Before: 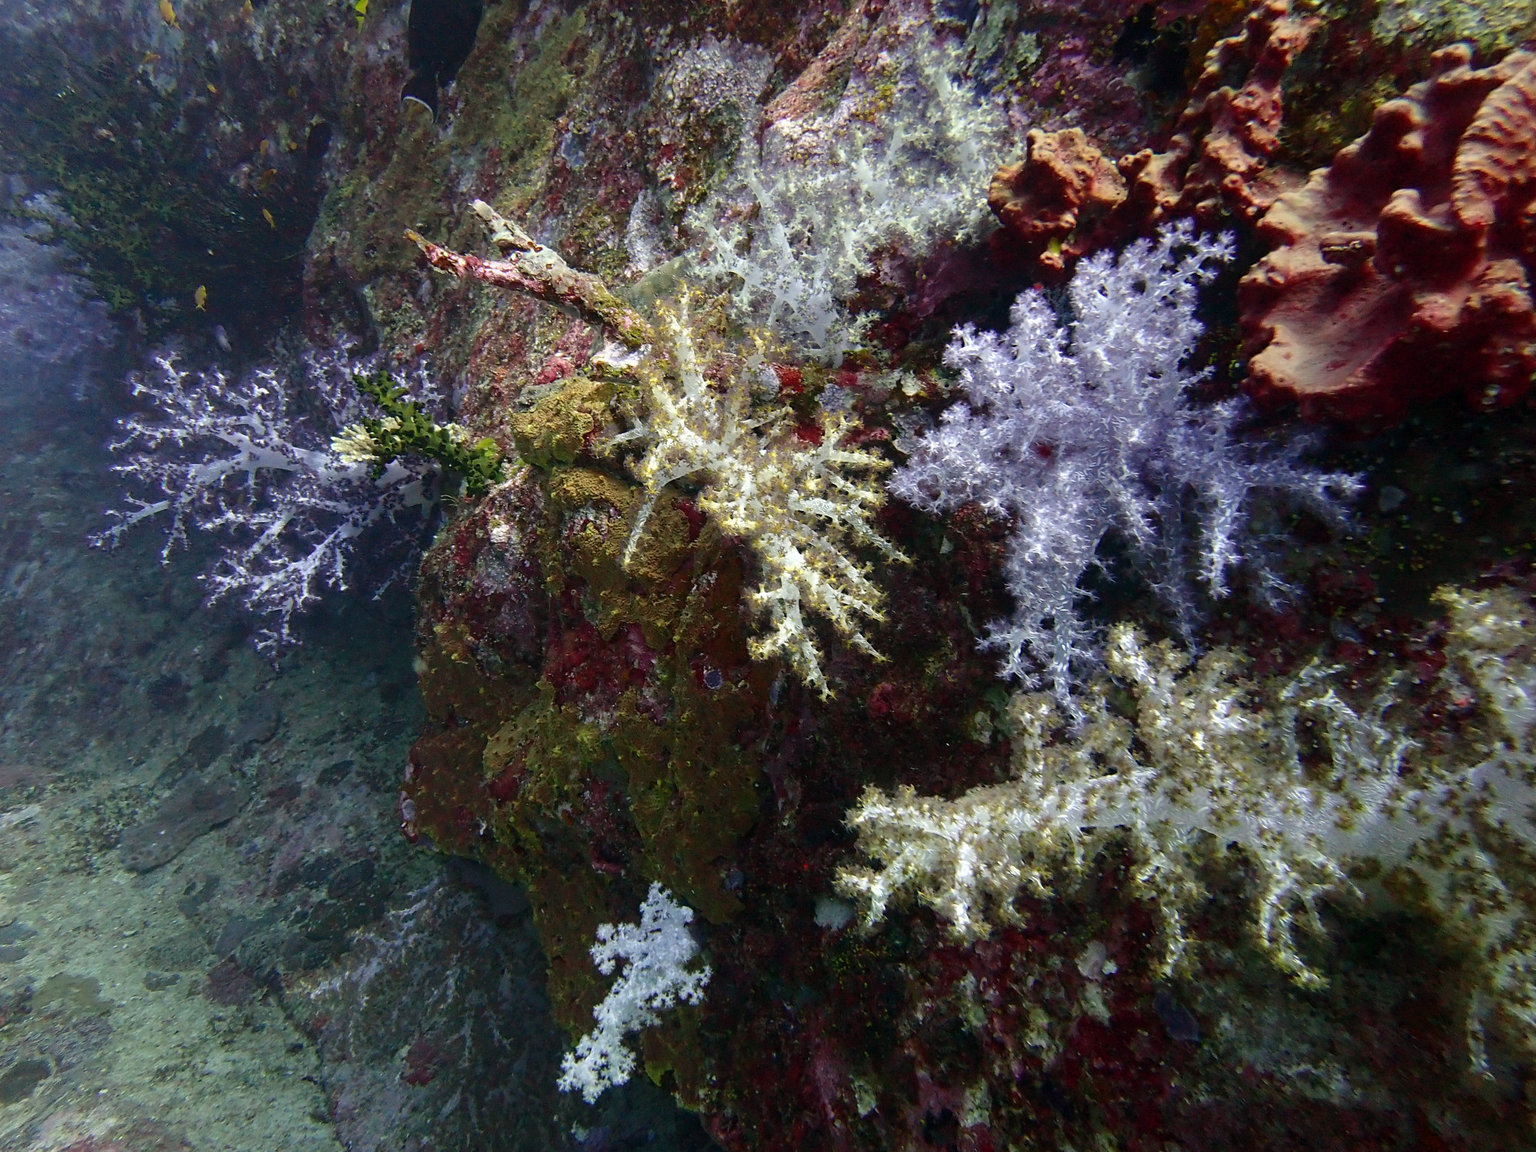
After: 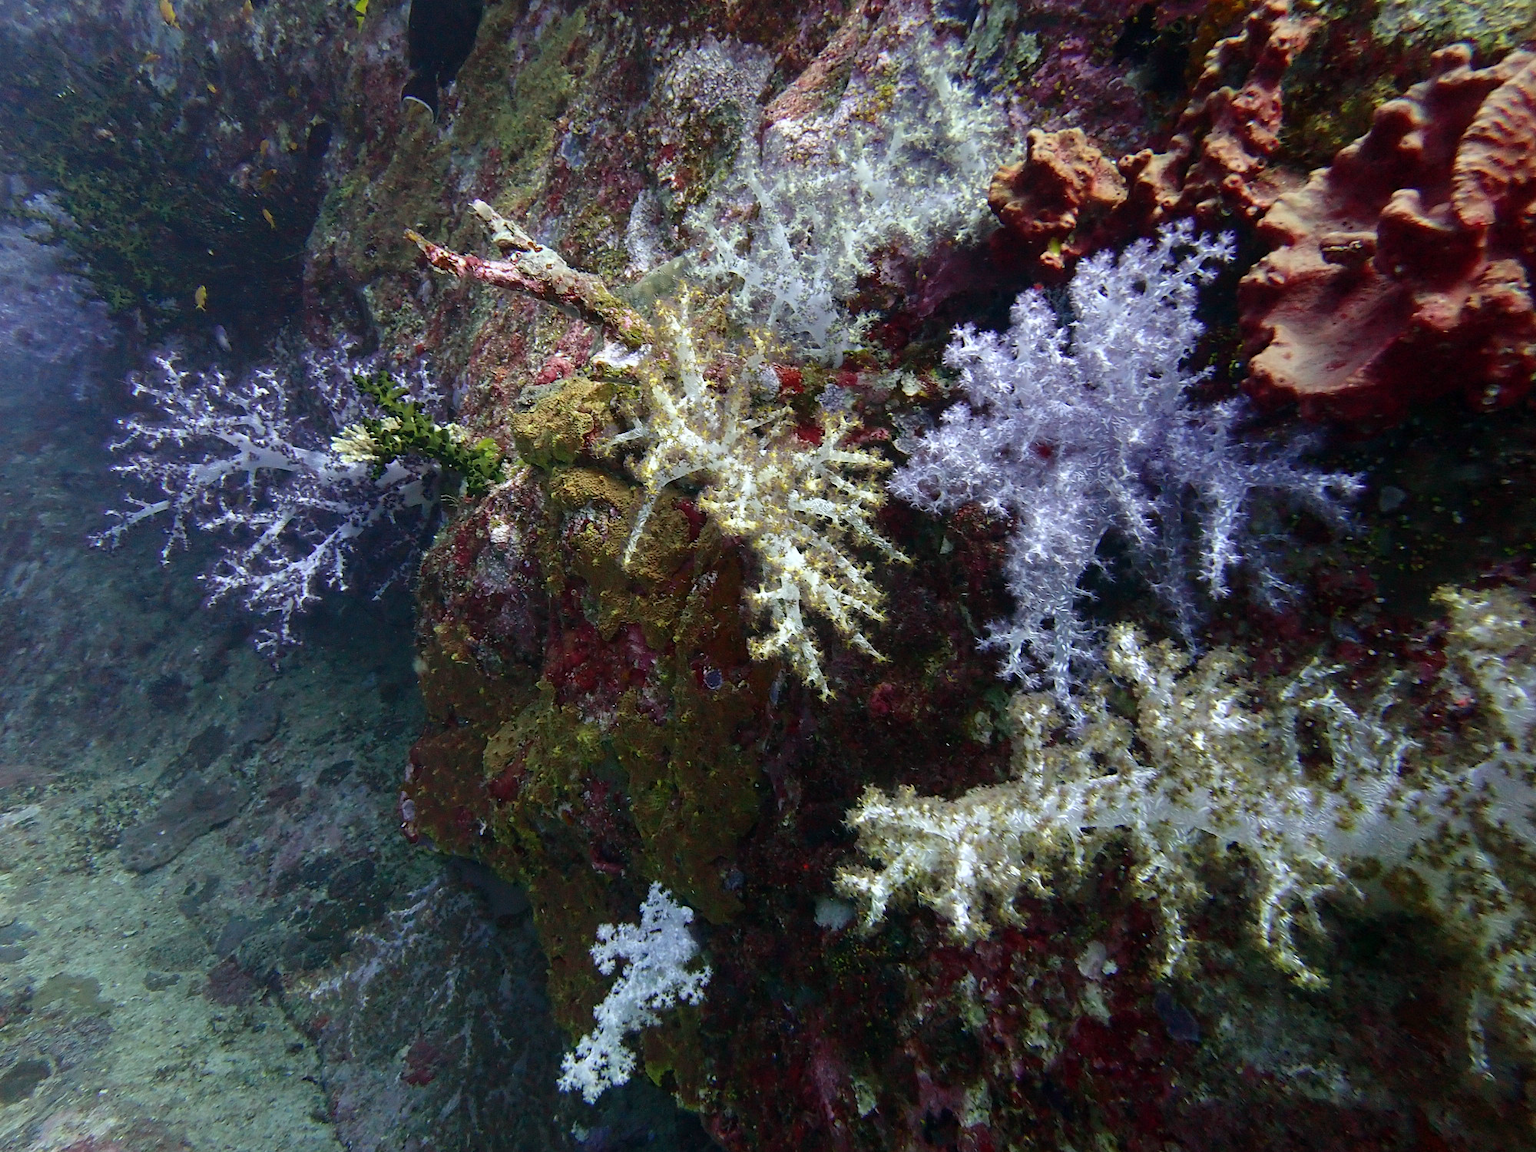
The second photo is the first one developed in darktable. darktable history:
color calibration: x 0.355, y 0.368, temperature 4670.98 K
base curve: preserve colors none
